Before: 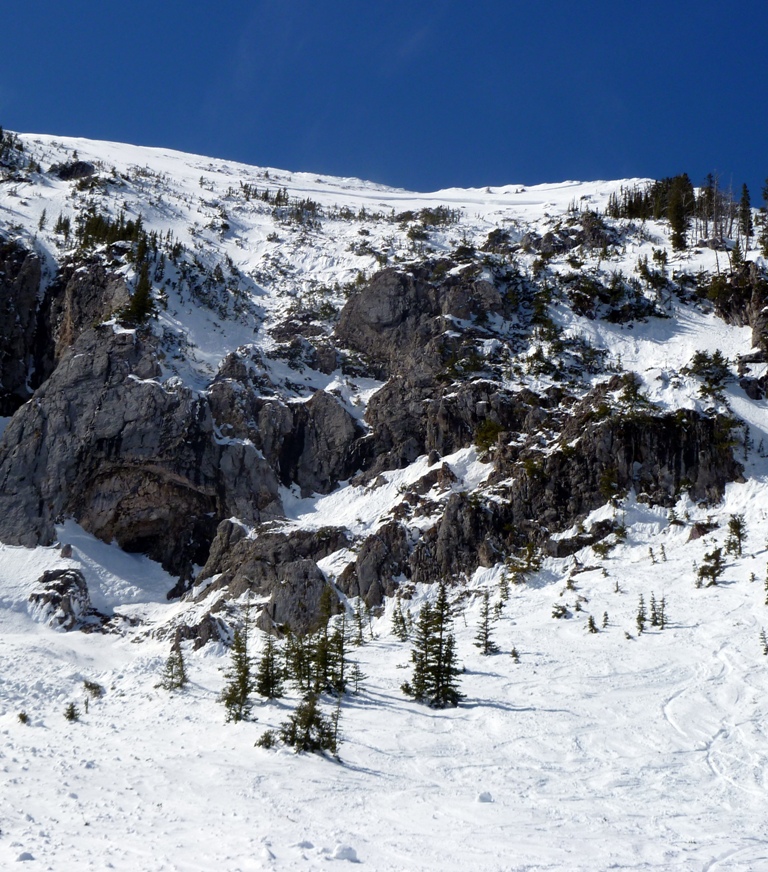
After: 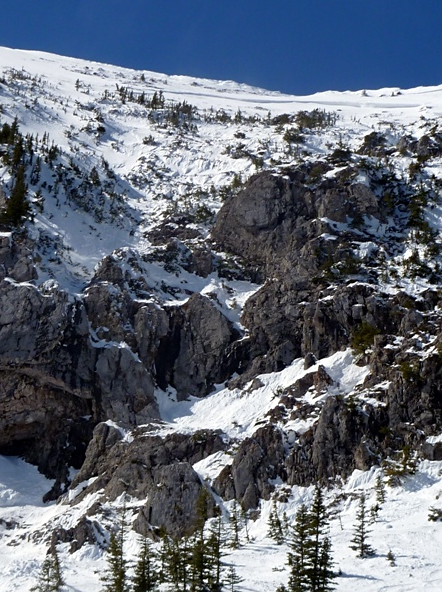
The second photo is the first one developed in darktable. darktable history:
sharpen: amount 0.204
crop: left 16.222%, top 11.209%, right 26.222%, bottom 20.841%
